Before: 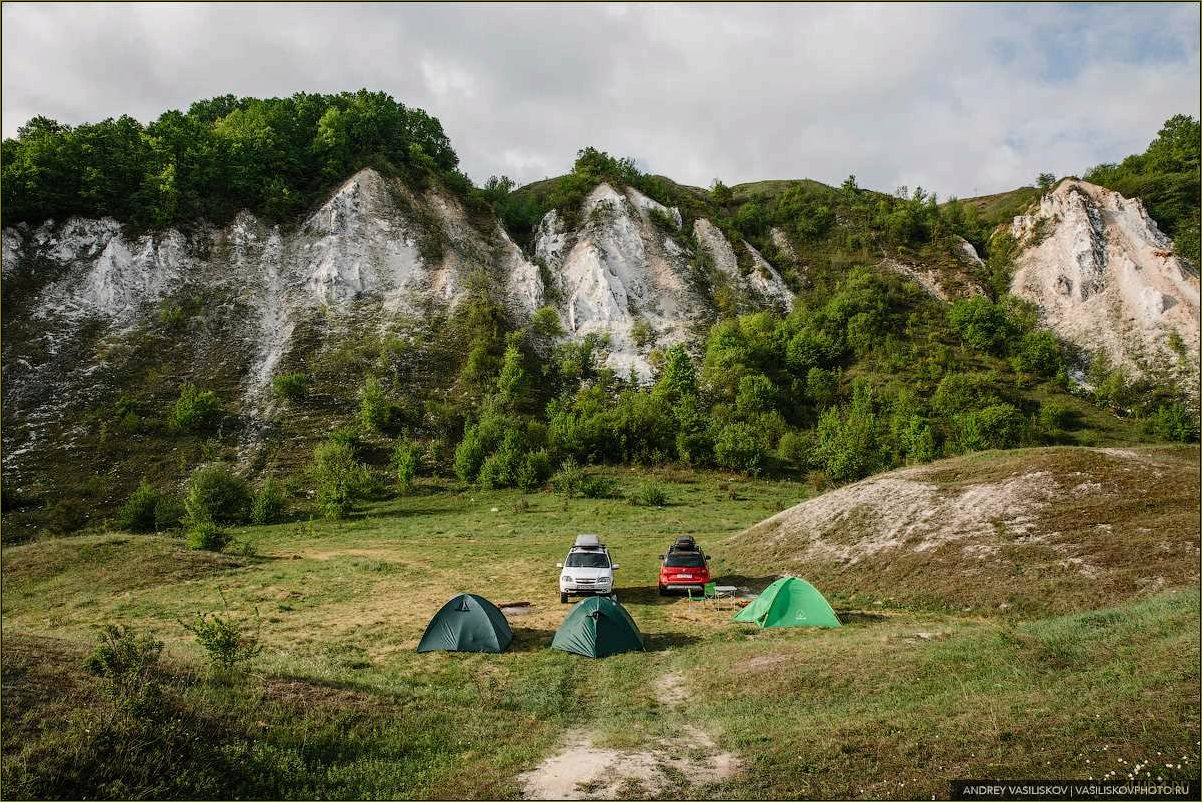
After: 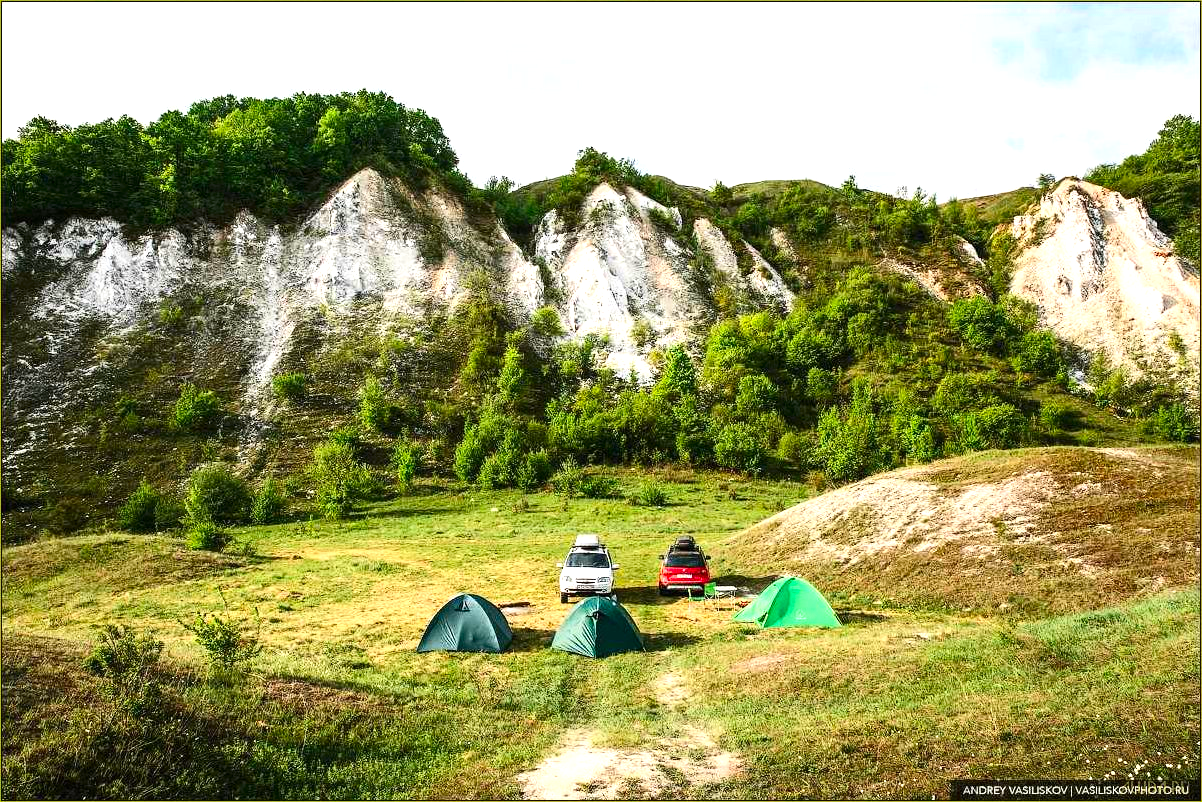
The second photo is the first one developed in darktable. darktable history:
exposure: black level correction 0, exposure 1.102 EV, compensate exposure bias true, compensate highlight preservation false
contrast brightness saturation: contrast 0.185, saturation 0.303
